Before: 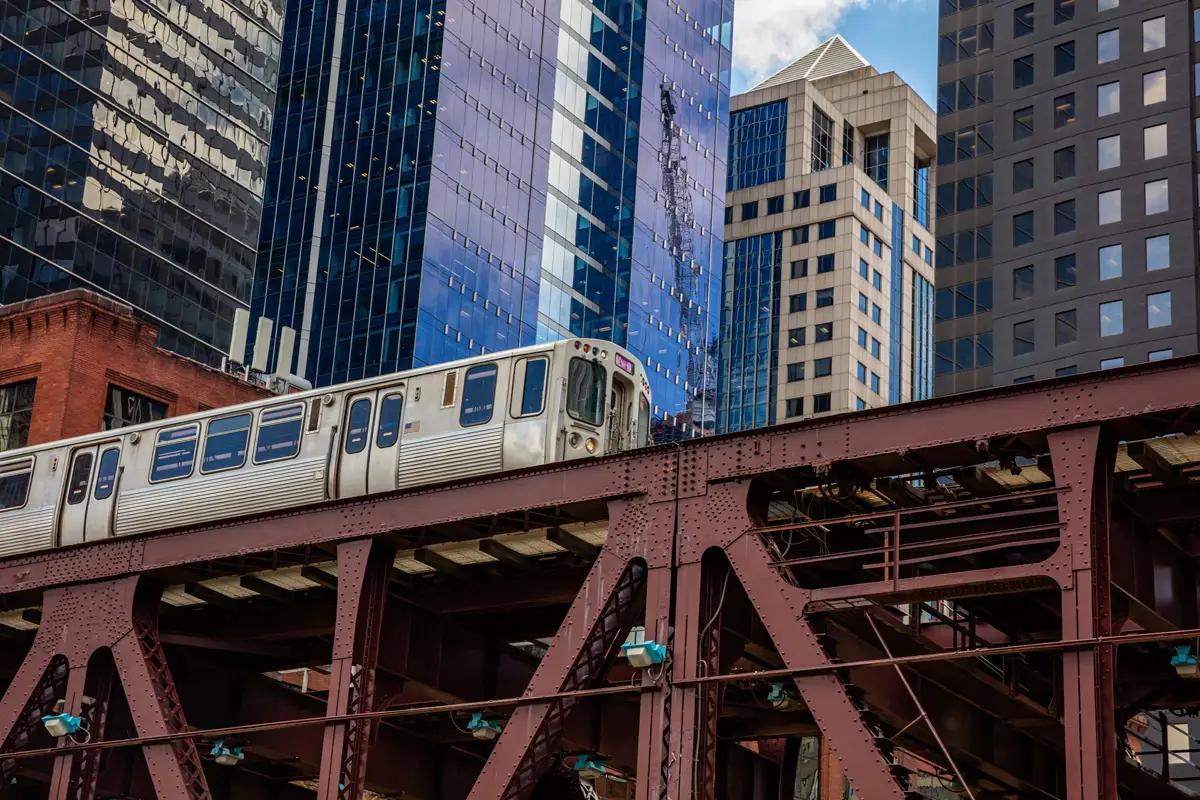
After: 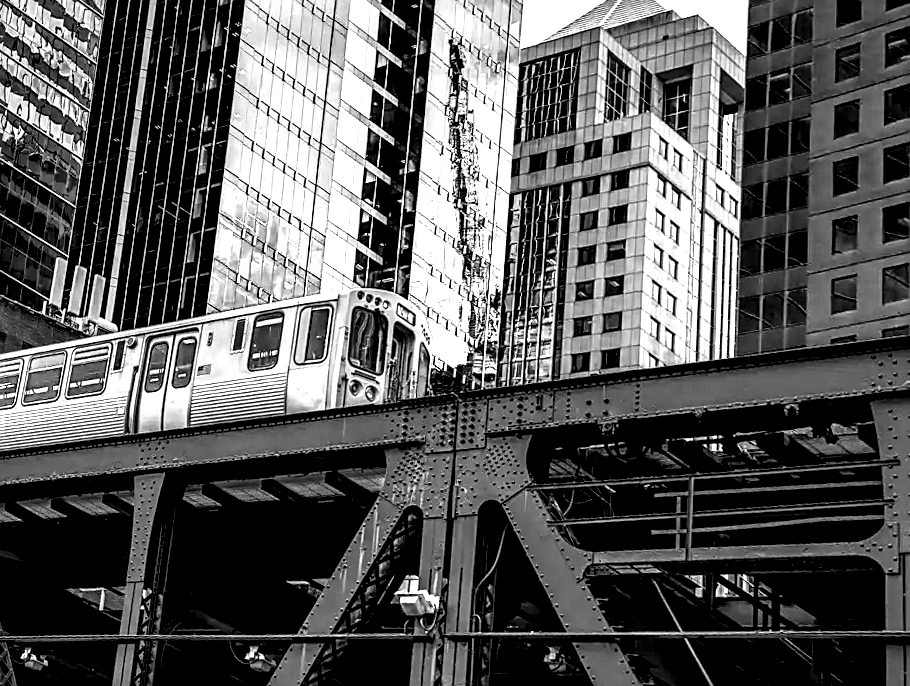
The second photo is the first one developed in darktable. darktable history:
color zones: curves: ch0 [(0.287, 0.048) (0.493, 0.484) (0.737, 0.816)]; ch1 [(0, 0) (0.143, 0) (0.286, 0) (0.429, 0) (0.571, 0) (0.714, 0) (0.857, 0)]
rotate and perspective: rotation 1.69°, lens shift (vertical) -0.023, lens shift (horizontal) -0.291, crop left 0.025, crop right 0.988, crop top 0.092, crop bottom 0.842
crop: left 9.88%, right 12.664%
local contrast: shadows 185%, detail 225%
shadows and highlights: on, module defaults
sharpen: on, module defaults
base curve: curves: ch0 [(0, 0) (0.012, 0.01) (0.073, 0.168) (0.31, 0.711) (0.645, 0.957) (1, 1)], preserve colors none
tone curve: curves: ch0 [(0, 0) (0.003, 0.002) (0.011, 0.007) (0.025, 0.015) (0.044, 0.026) (0.069, 0.041) (0.1, 0.059) (0.136, 0.08) (0.177, 0.105) (0.224, 0.132) (0.277, 0.163) (0.335, 0.198) (0.399, 0.253) (0.468, 0.341) (0.543, 0.435) (0.623, 0.532) (0.709, 0.635) (0.801, 0.745) (0.898, 0.873) (1, 1)], preserve colors none
